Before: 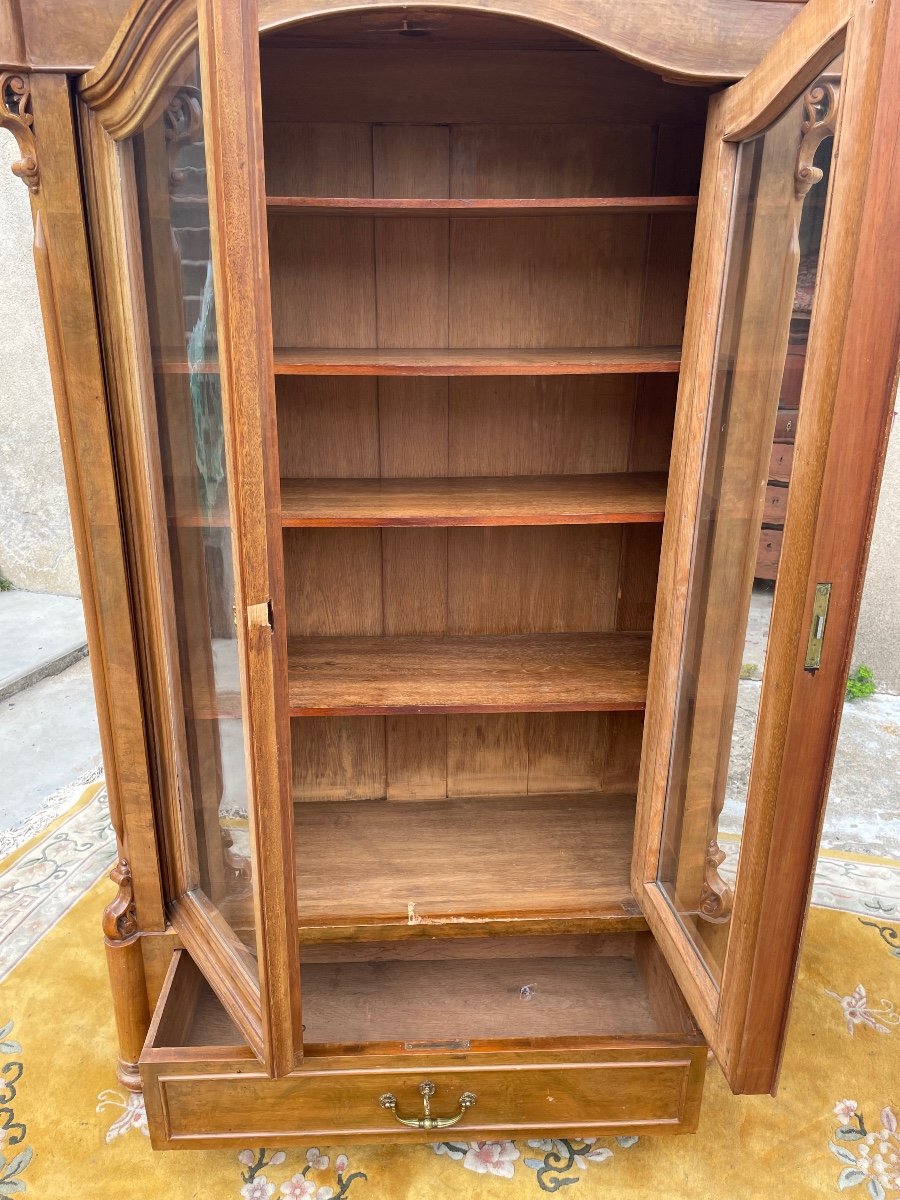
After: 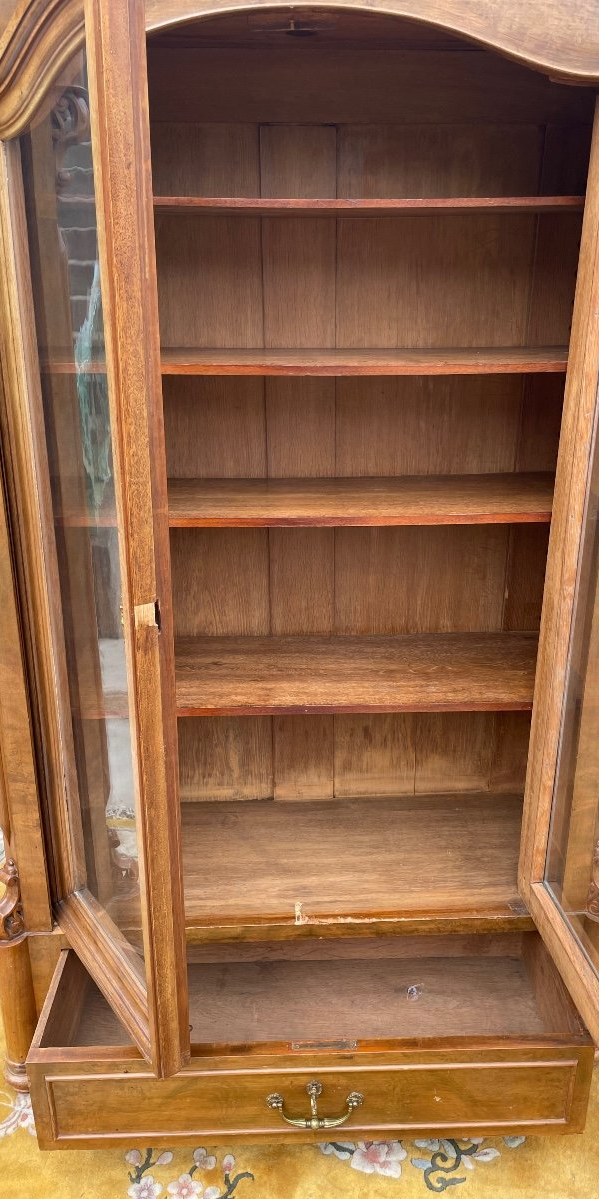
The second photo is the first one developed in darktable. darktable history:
crop and rotate: left 12.648%, right 20.685%
white balance: emerald 1
